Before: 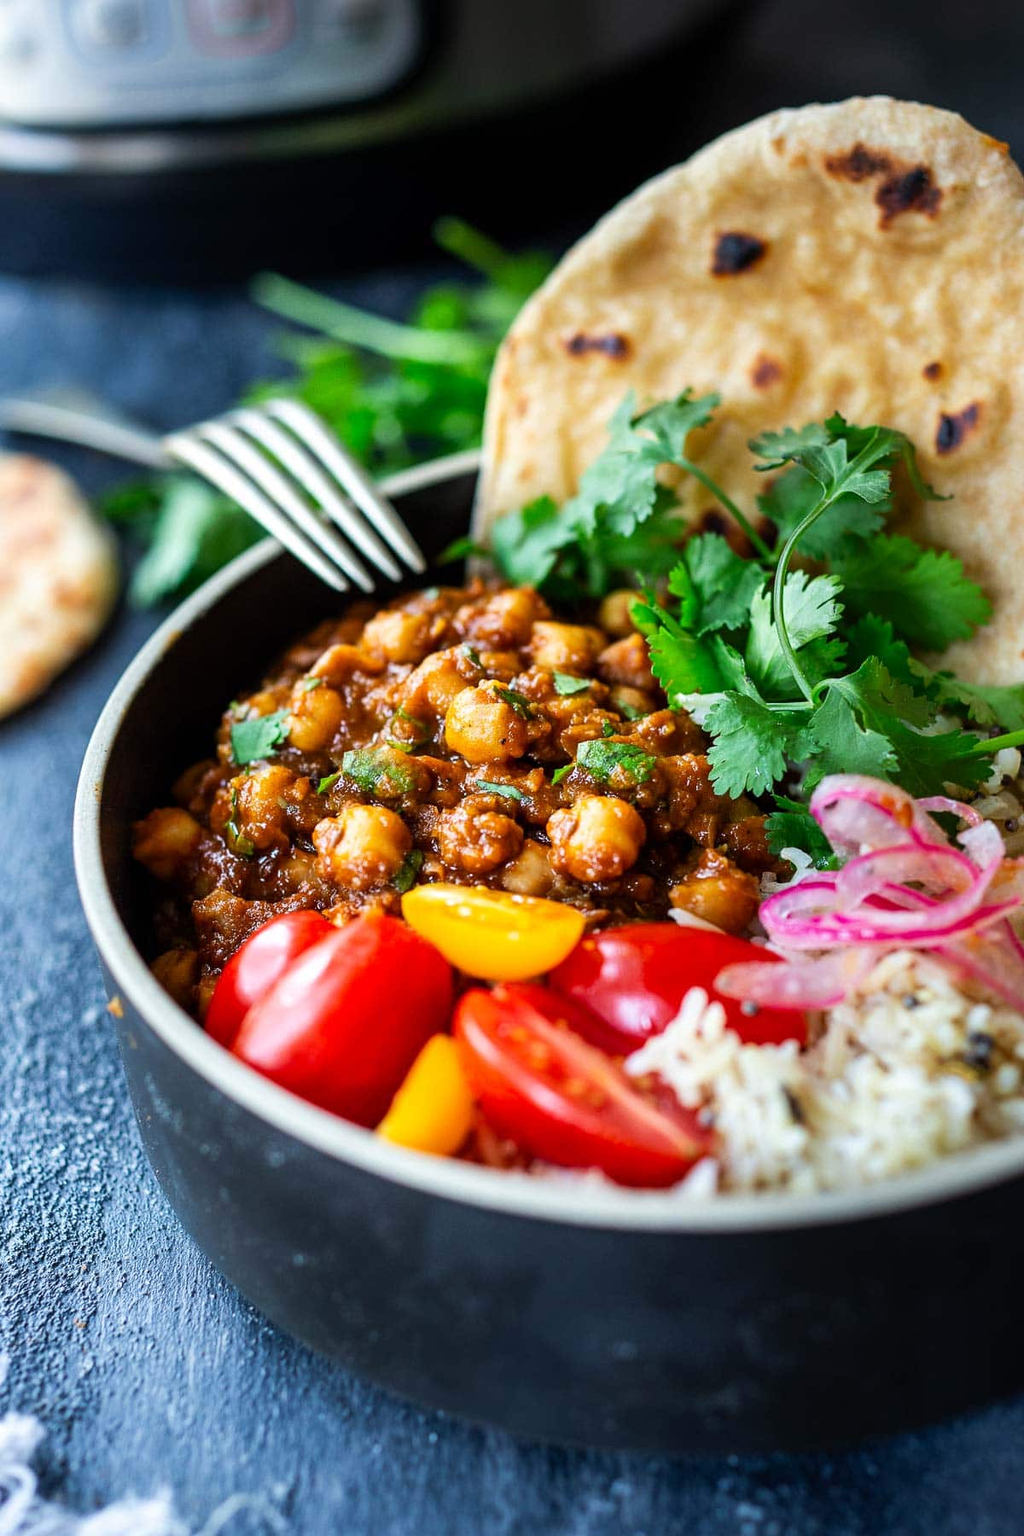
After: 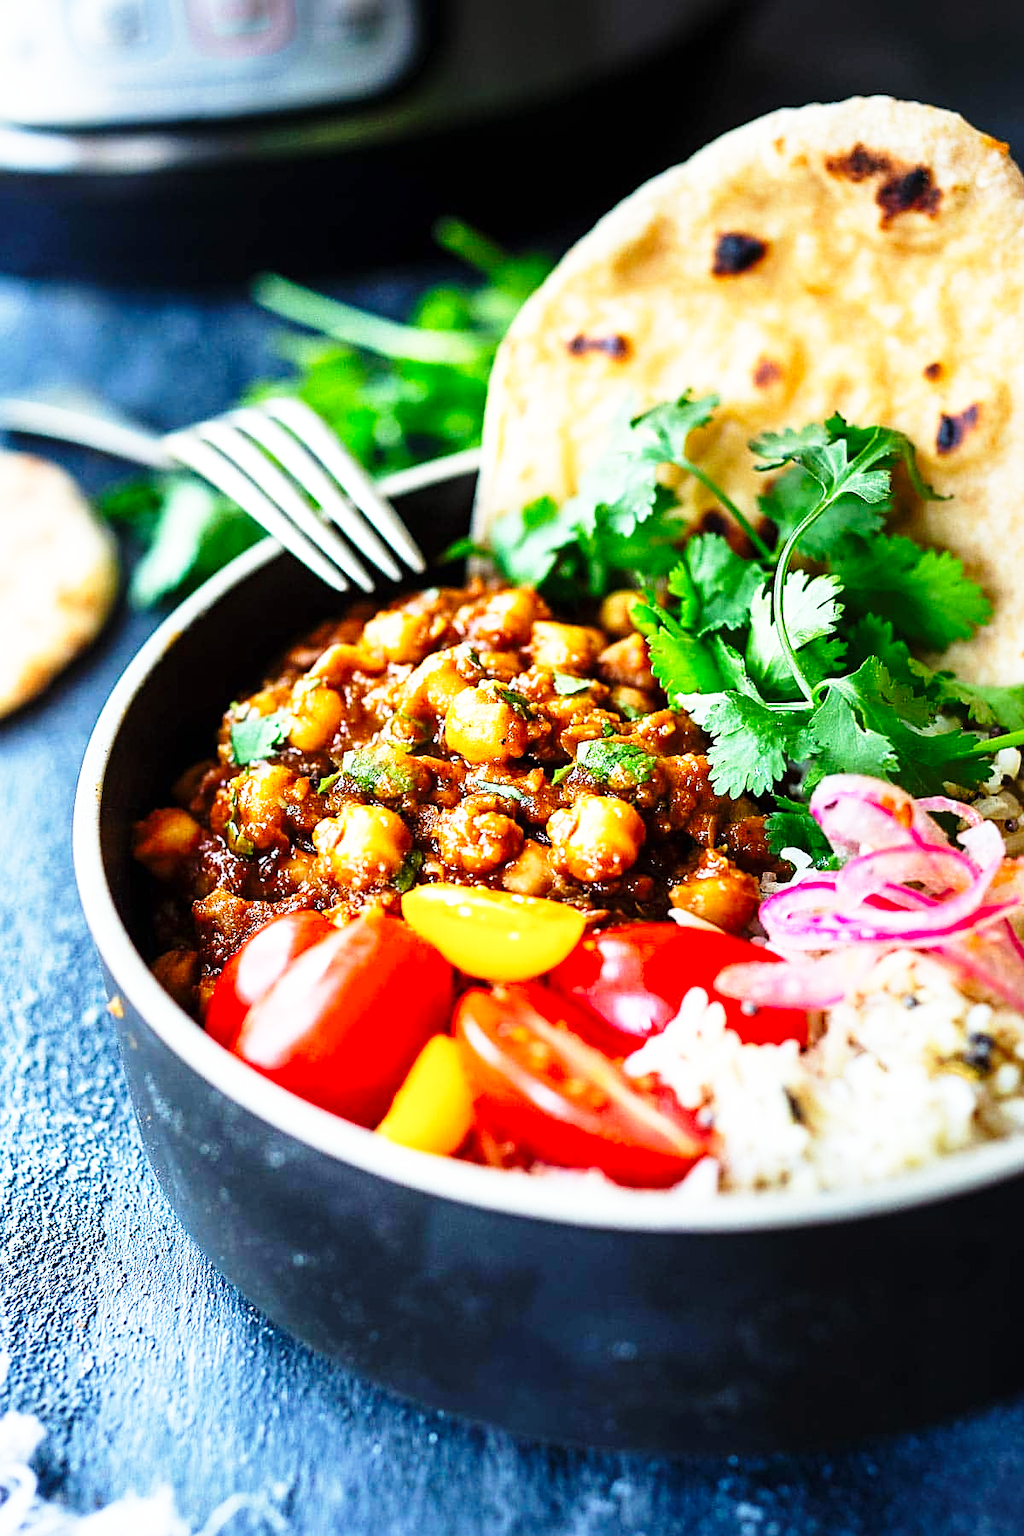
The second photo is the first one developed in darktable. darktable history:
sharpen: amount 0.468
base curve: curves: ch0 [(0, 0) (0.026, 0.03) (0.109, 0.232) (0.351, 0.748) (0.669, 0.968) (1, 1)], preserve colors none
